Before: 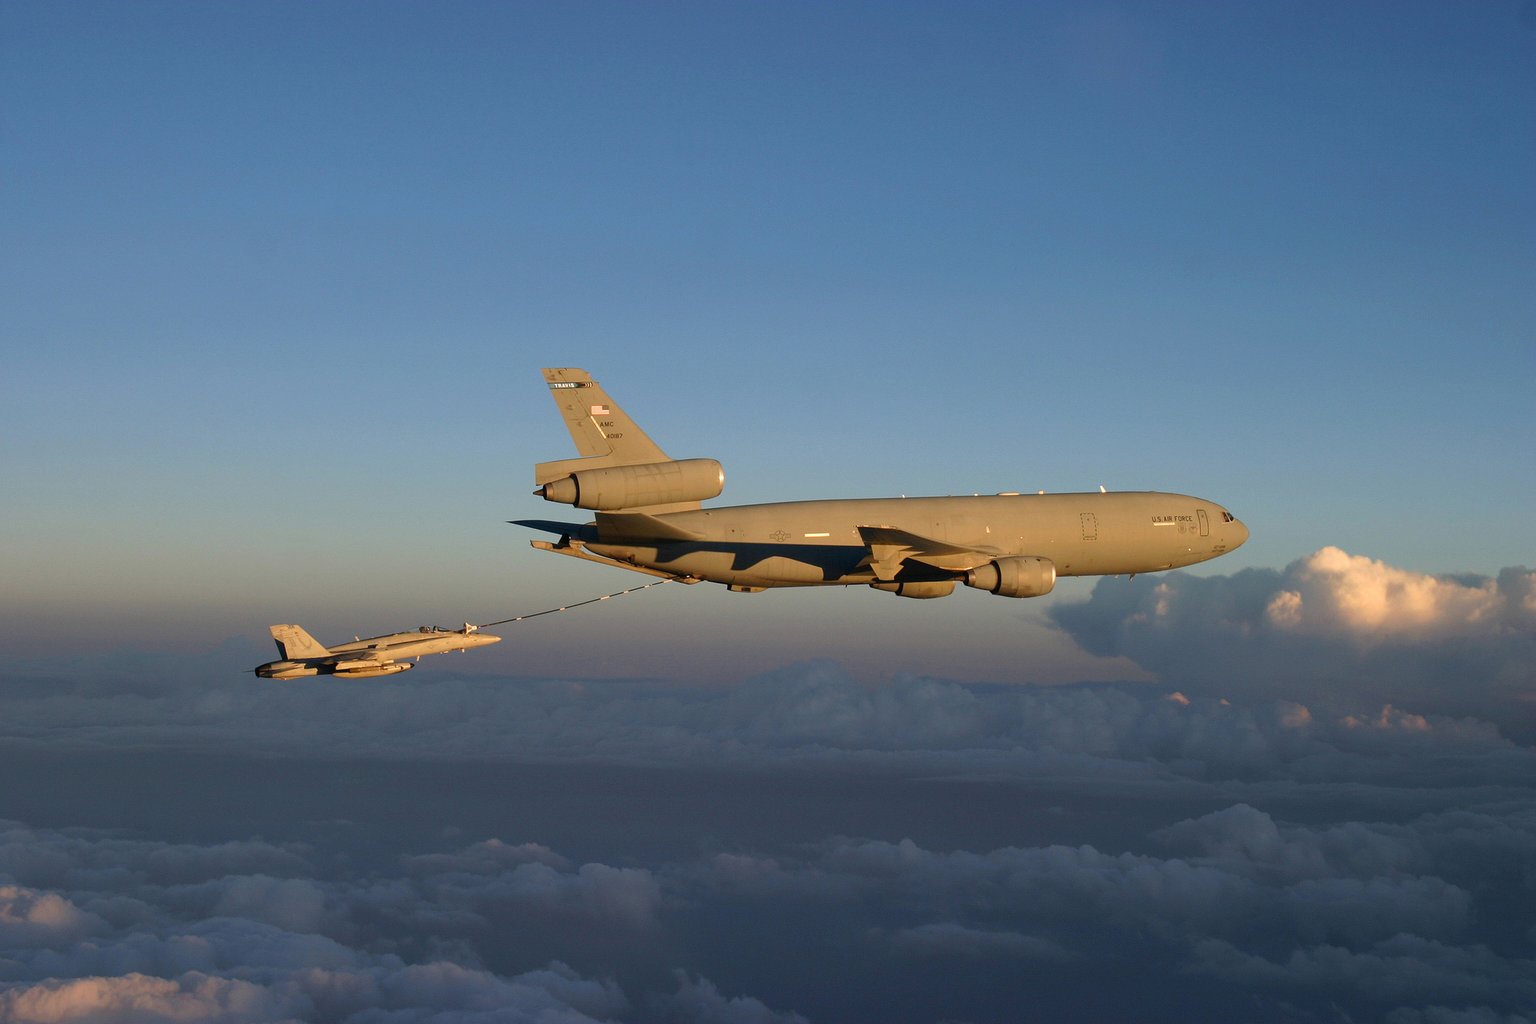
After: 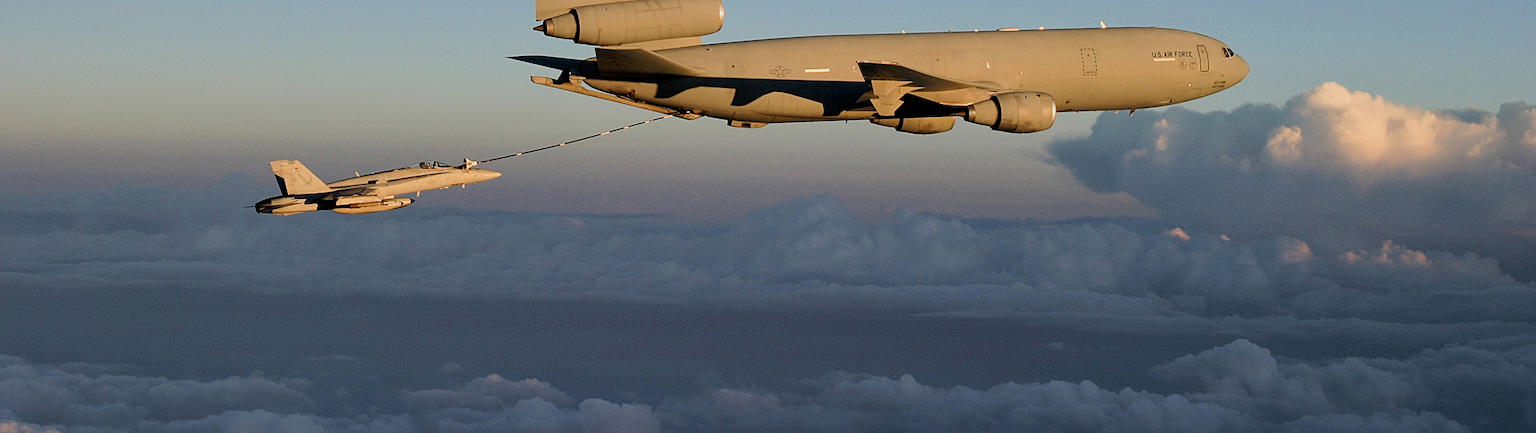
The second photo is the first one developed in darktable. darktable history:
crop: top 45.427%, bottom 12.26%
local contrast: mode bilateral grid, contrast 20, coarseness 49, detail 119%, midtone range 0.2
sharpen: on, module defaults
levels: white 99.91%, levels [0, 0.48, 0.961]
exposure: exposure 0.176 EV, compensate highlight preservation false
filmic rgb: black relative exposure -6.9 EV, white relative exposure 5.66 EV, hardness 2.85
